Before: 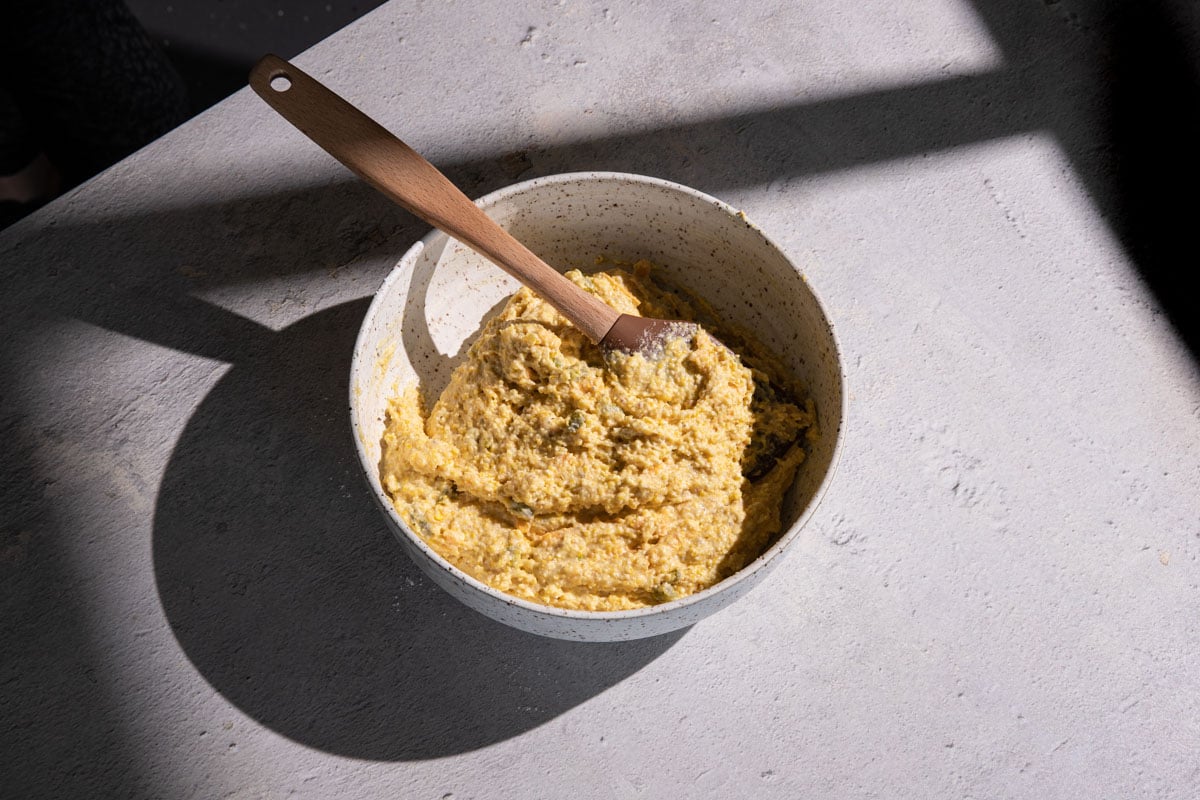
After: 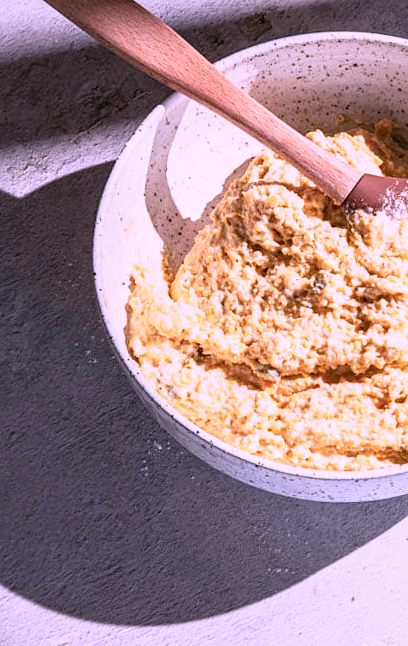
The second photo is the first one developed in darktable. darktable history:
color zones: curves: ch1 [(0, 0.523) (0.143, 0.545) (0.286, 0.52) (0.429, 0.506) (0.571, 0.503) (0.714, 0.503) (0.857, 0.508) (1, 0.523)]
base curve: curves: ch0 [(0, 0) (0.088, 0.125) (0.176, 0.251) (0.354, 0.501) (0.613, 0.749) (1, 0.877)], preserve colors none
rotate and perspective: rotation -1.17°, automatic cropping off
crop and rotate: left 21.77%, top 18.528%, right 44.676%, bottom 2.997%
exposure: exposure 0.496 EV, compensate highlight preservation false
color correction: highlights a* 15.03, highlights b* -25.07
sharpen: amount 0.2
local contrast: on, module defaults
